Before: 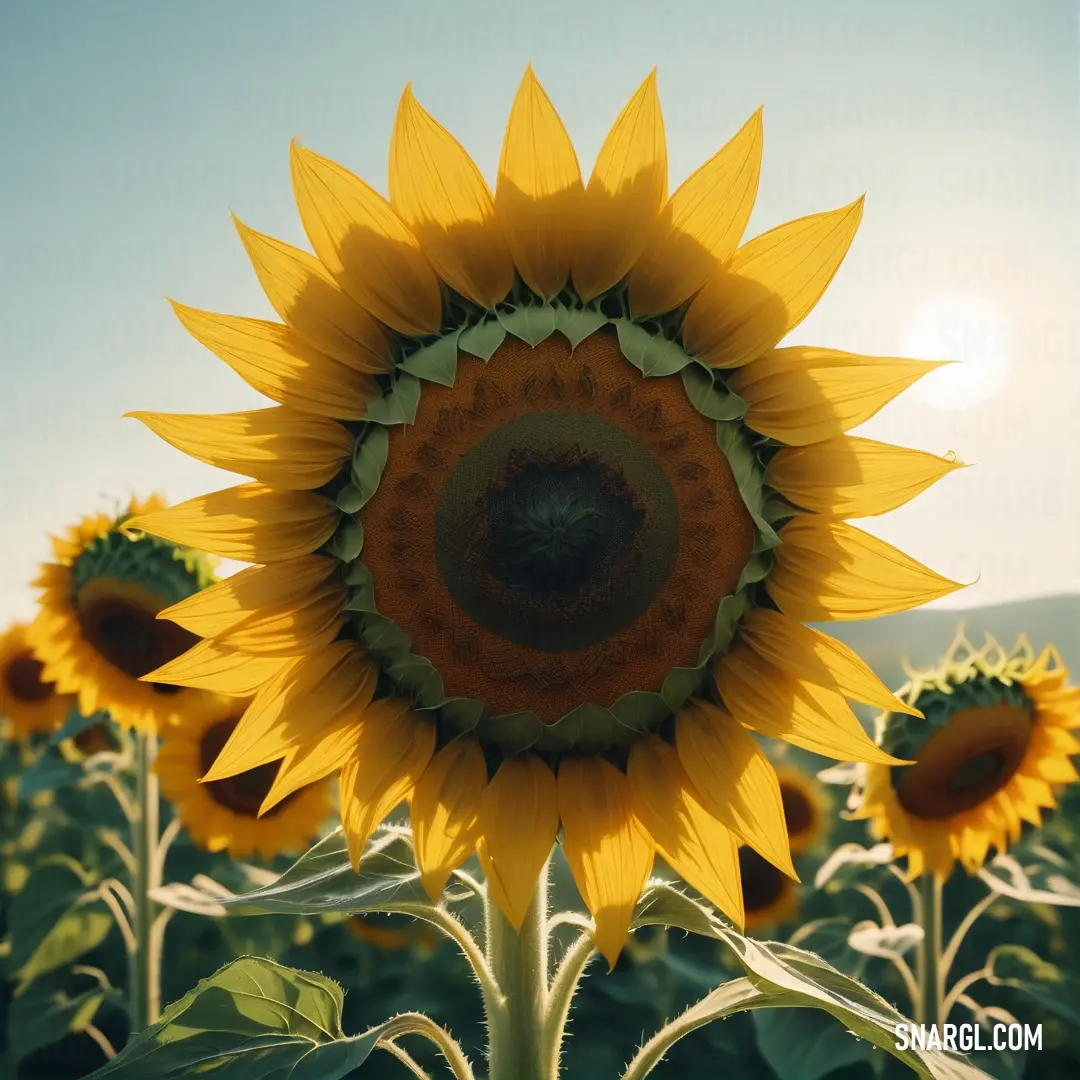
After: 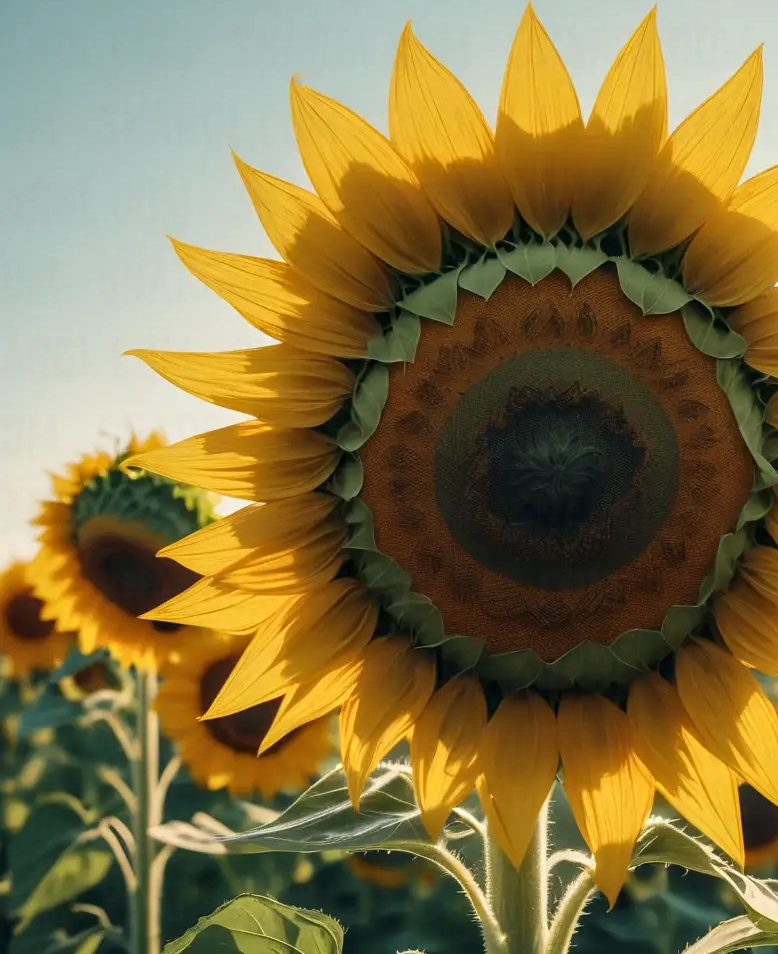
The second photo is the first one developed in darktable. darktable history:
crop: top 5.803%, right 27.883%, bottom 5.785%
local contrast: on, module defaults
